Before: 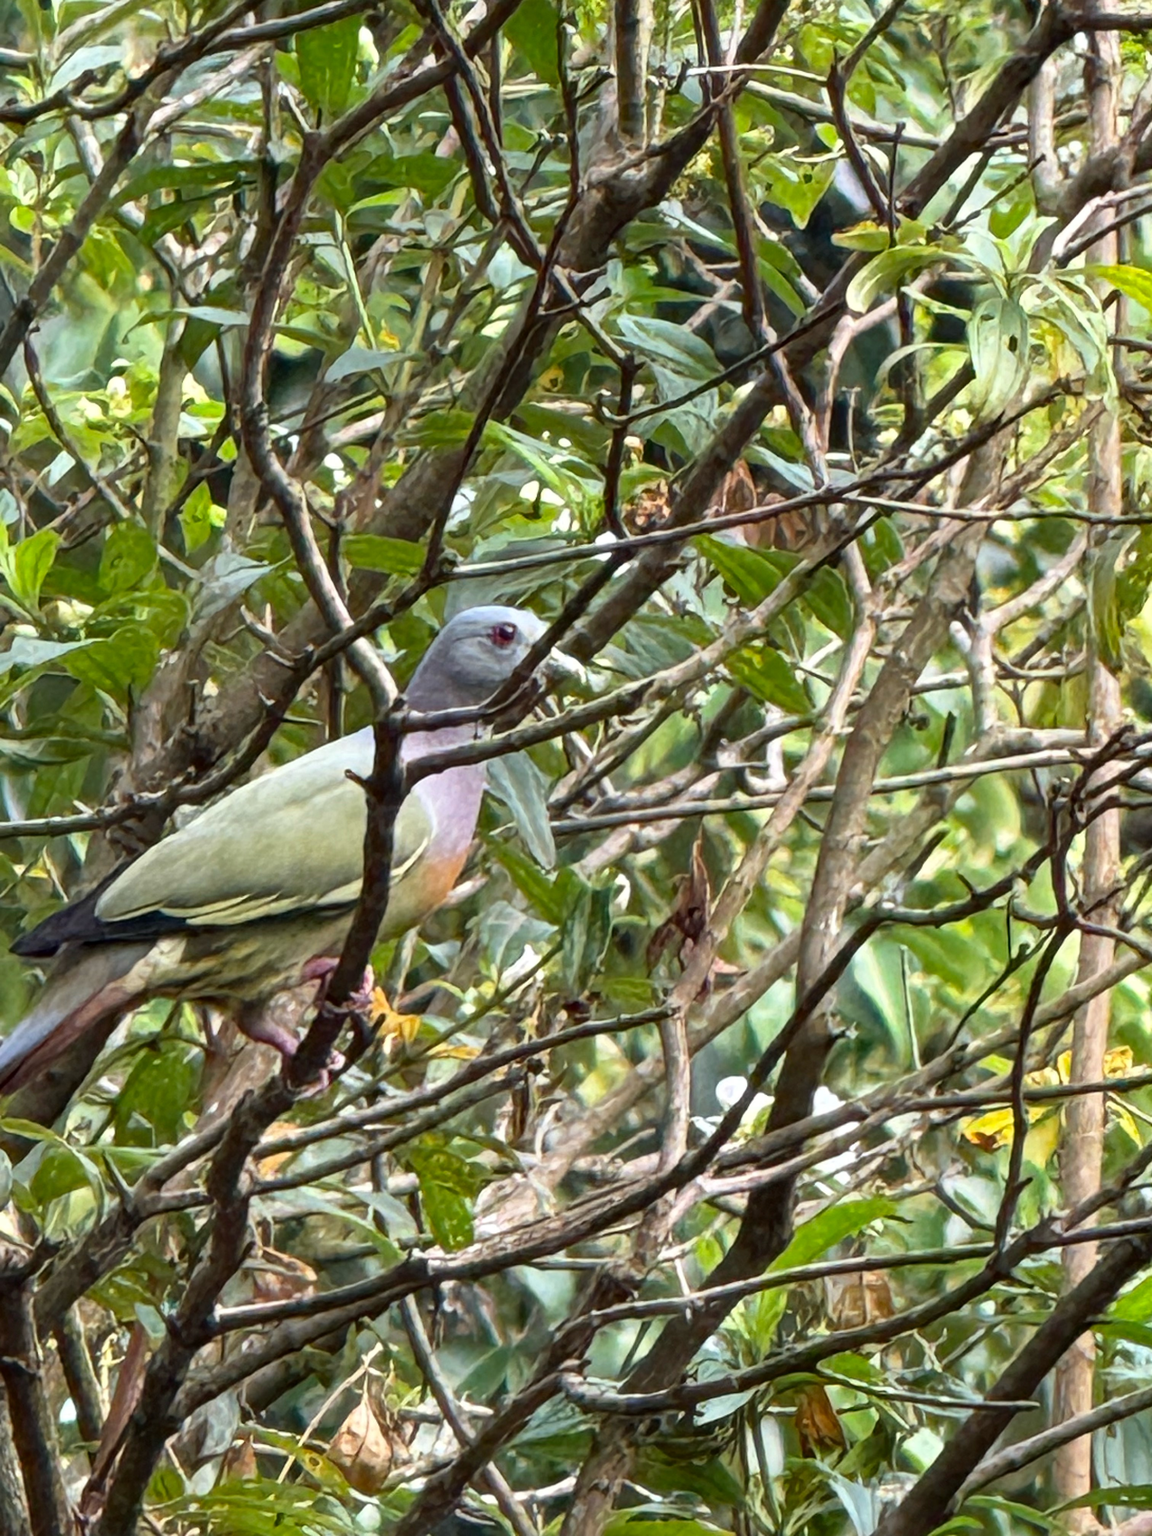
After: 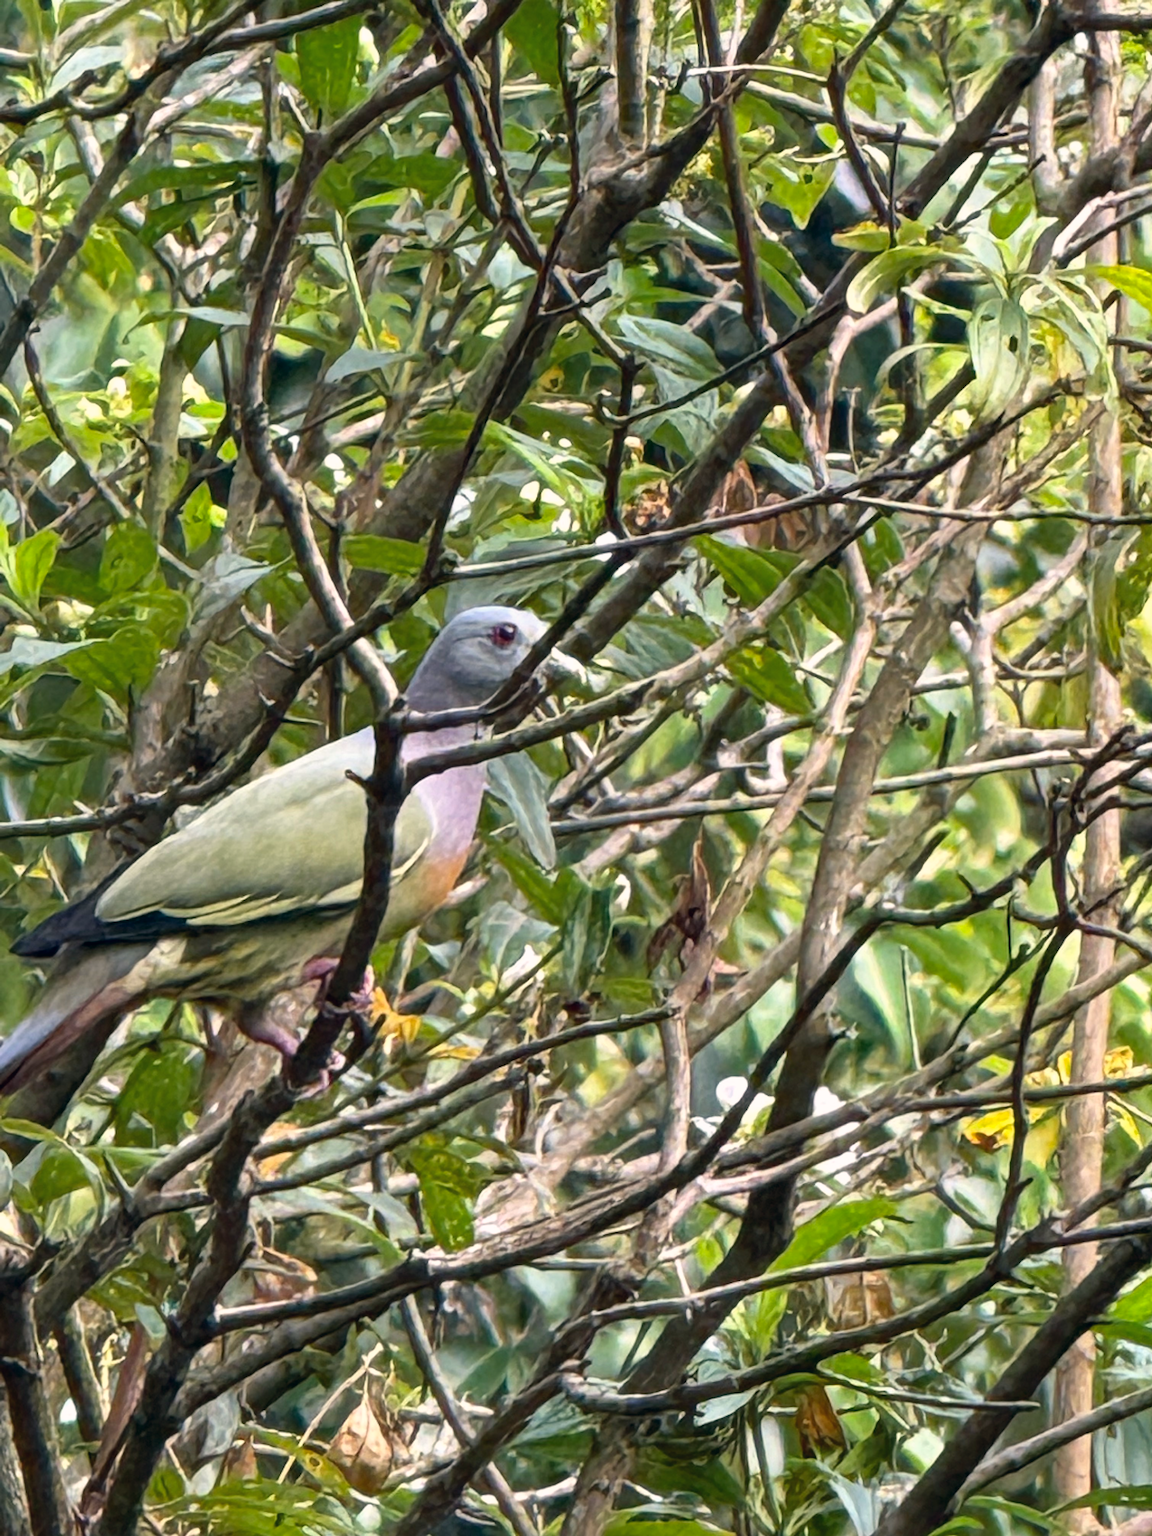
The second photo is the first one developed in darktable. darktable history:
white balance: red 0.988, blue 1.017
color correction: highlights a* 5.38, highlights b* 5.3, shadows a* -4.26, shadows b* -5.11
